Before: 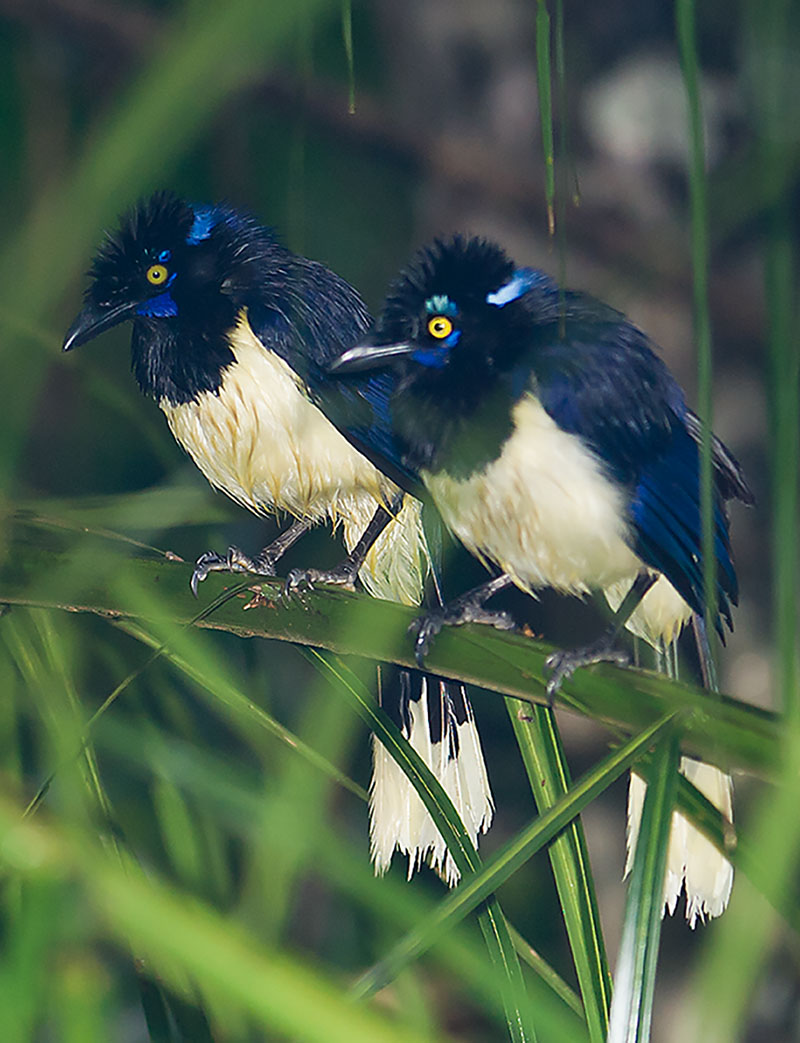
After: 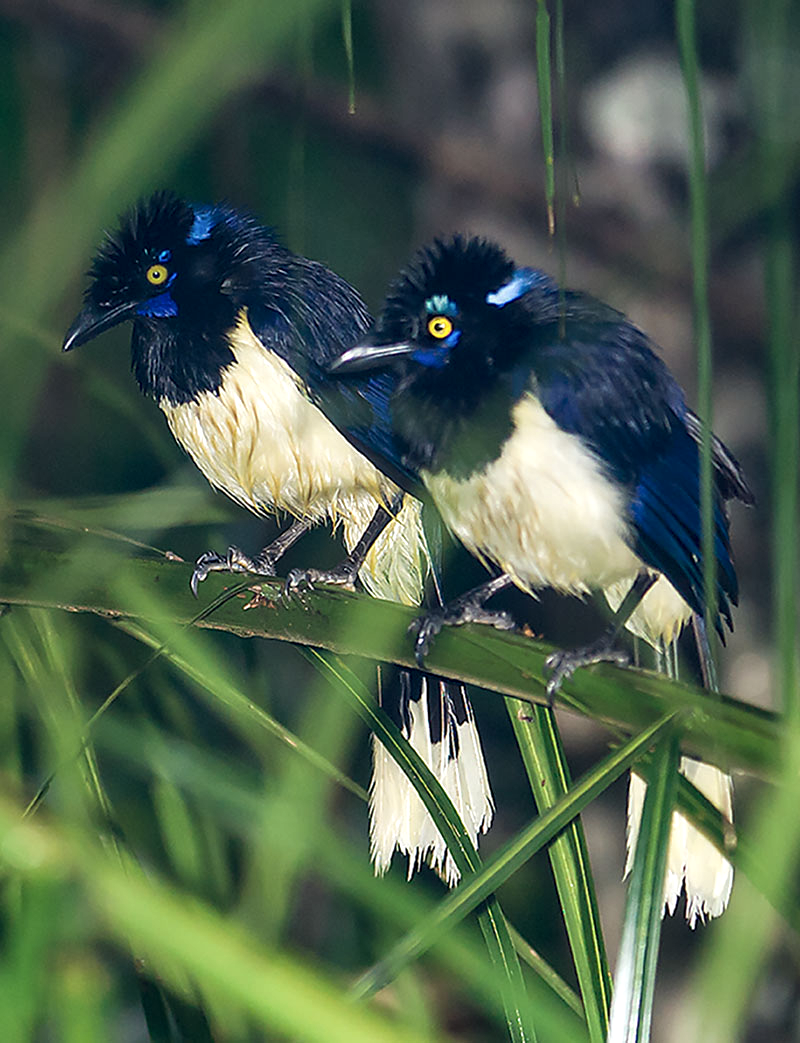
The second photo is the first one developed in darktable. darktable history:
local contrast: detail 135%, midtone range 0.744
